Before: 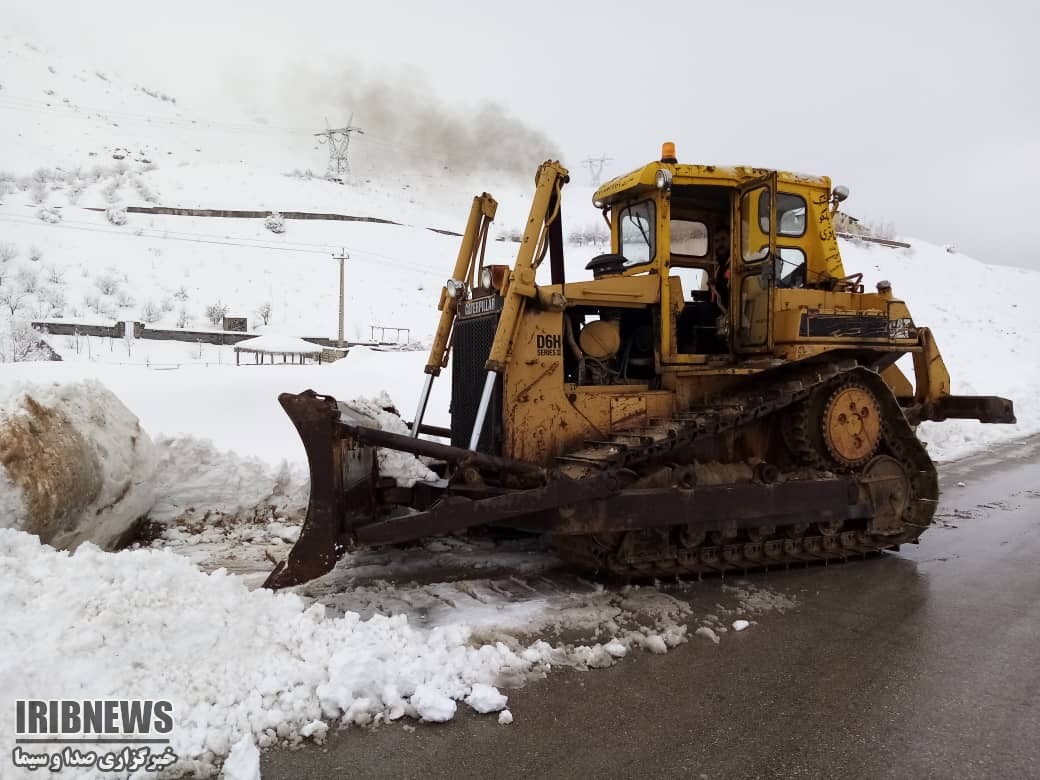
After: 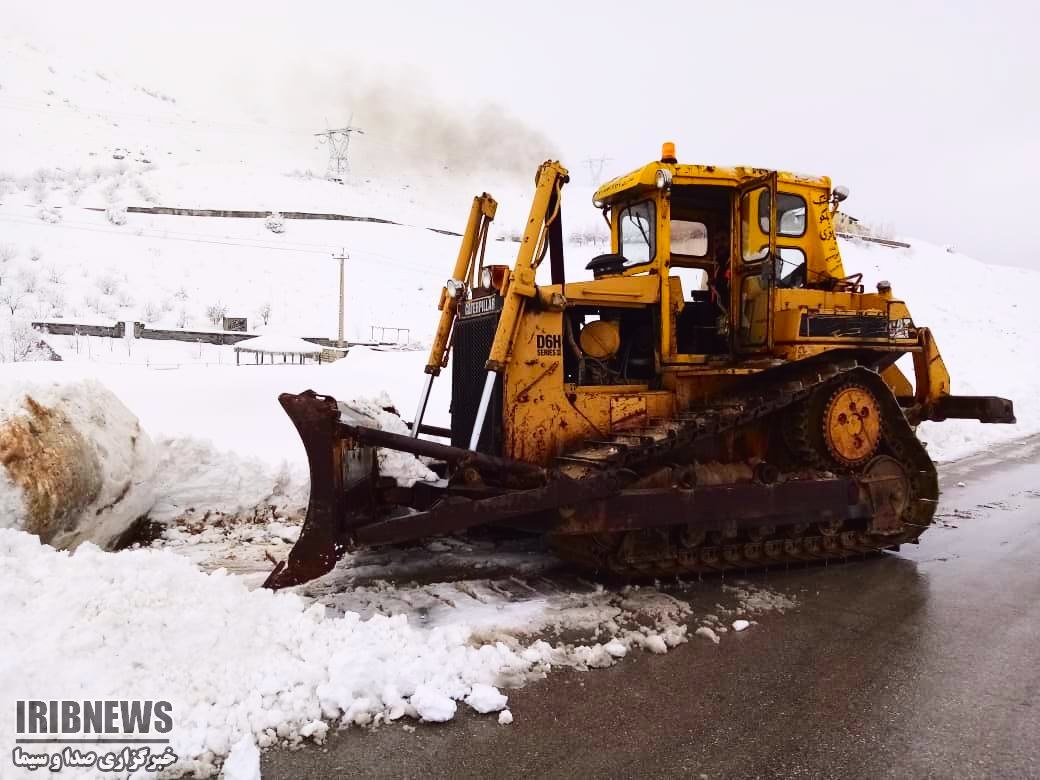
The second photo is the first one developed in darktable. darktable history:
tone curve: curves: ch0 [(0, 0.023) (0.103, 0.087) (0.295, 0.297) (0.445, 0.531) (0.553, 0.665) (0.735, 0.843) (0.994, 1)]; ch1 [(0, 0) (0.414, 0.395) (0.447, 0.447) (0.485, 0.495) (0.512, 0.523) (0.542, 0.581) (0.581, 0.632) (0.646, 0.715) (1, 1)]; ch2 [(0, 0) (0.369, 0.388) (0.449, 0.431) (0.478, 0.471) (0.516, 0.517) (0.579, 0.624) (0.674, 0.775) (1, 1)], color space Lab, independent channels, preserve colors none
